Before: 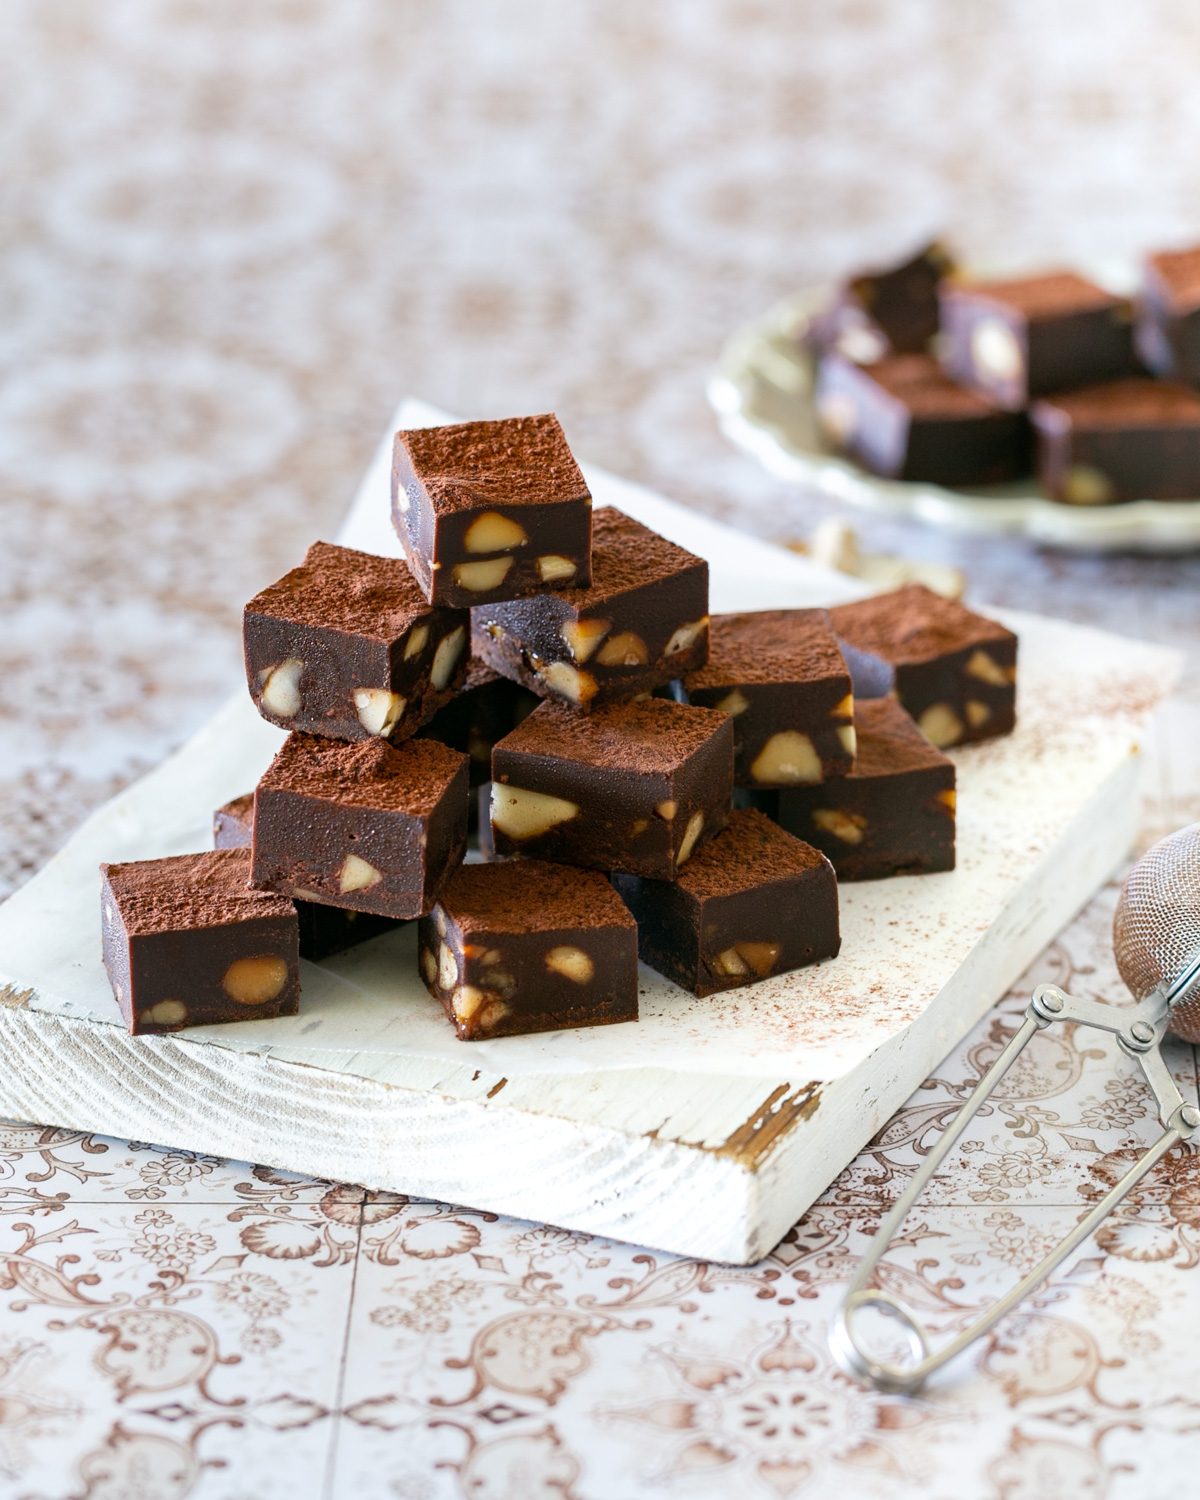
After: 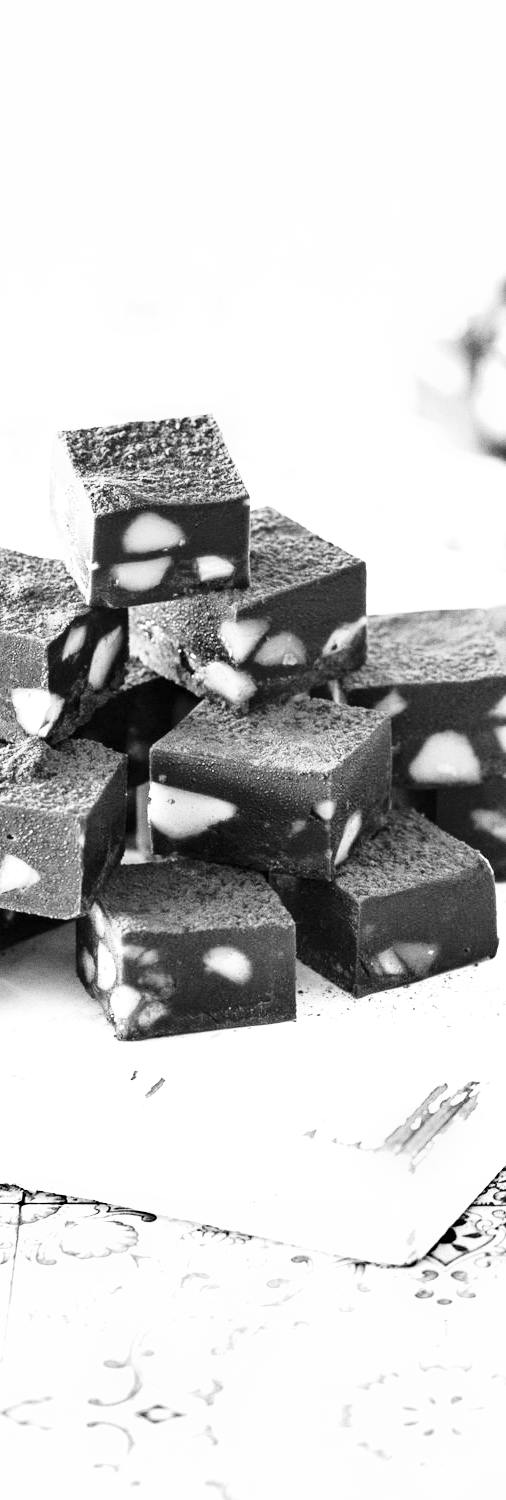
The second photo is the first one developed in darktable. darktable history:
color correction: highlights b* 3
exposure: black level correction 0, exposure 1 EV, compensate exposure bias true, compensate highlight preservation false
white balance: red 1.138, green 0.996, blue 0.812
base curve: curves: ch0 [(0, 0) (0.028, 0.03) (0.121, 0.232) (0.46, 0.748) (0.859, 0.968) (1, 1)]
grain: on, module defaults
crop: left 28.583%, right 29.231%
monochrome: on, module defaults
shadows and highlights: soften with gaussian
